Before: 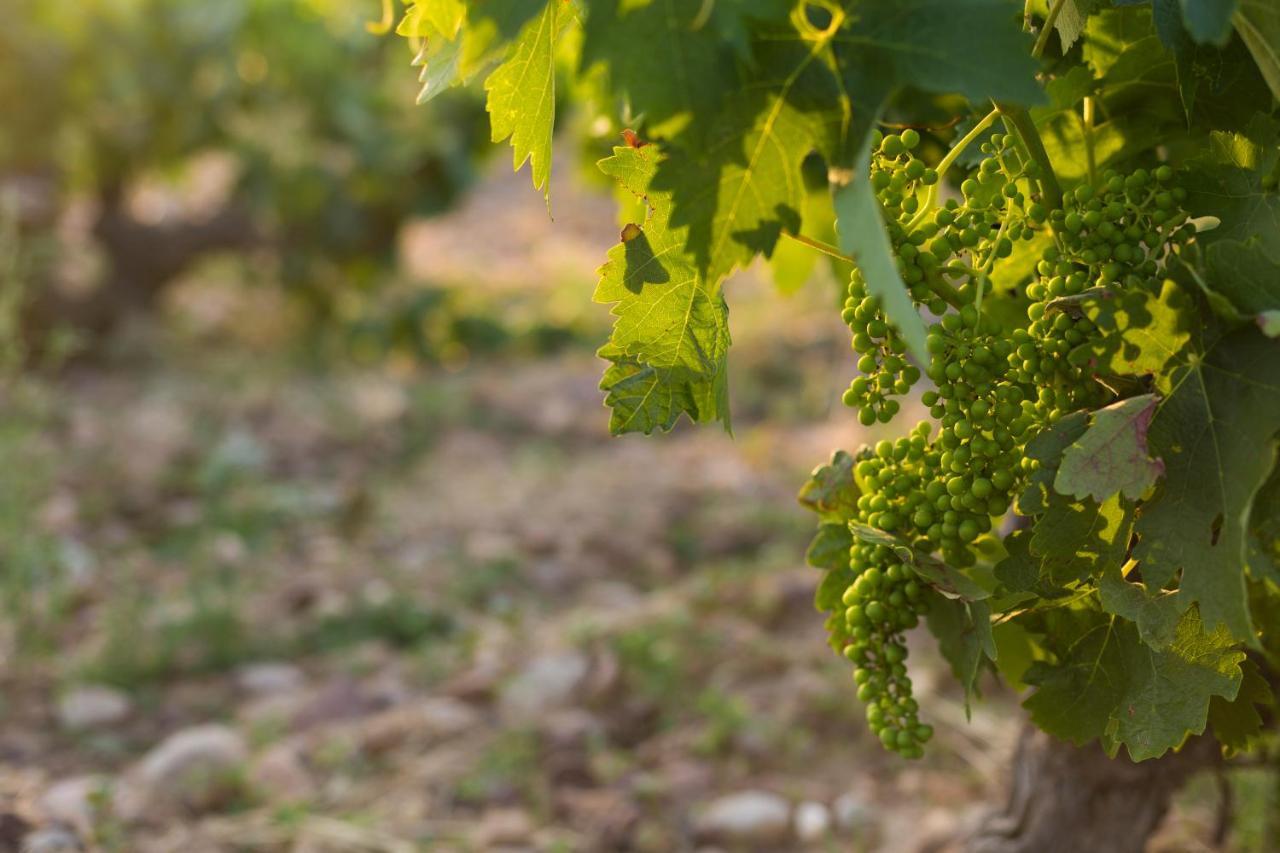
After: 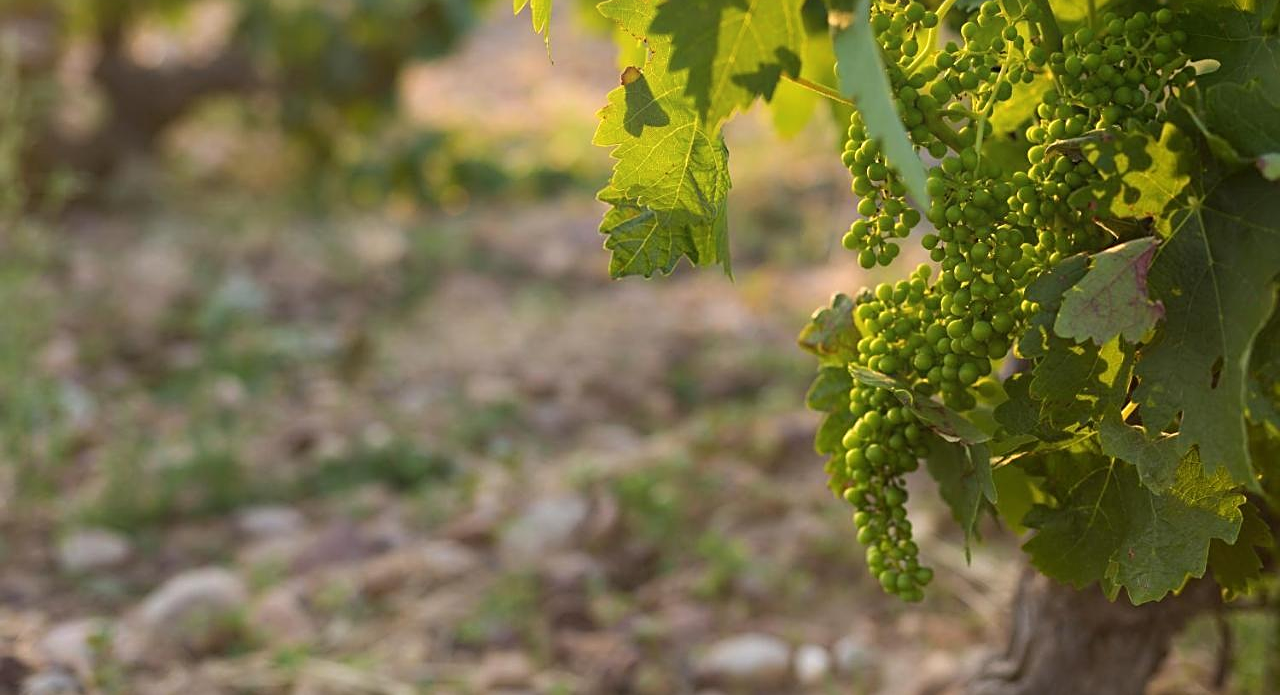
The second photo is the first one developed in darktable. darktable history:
bloom: on, module defaults
crop and rotate: top 18.507%
sharpen: on, module defaults
